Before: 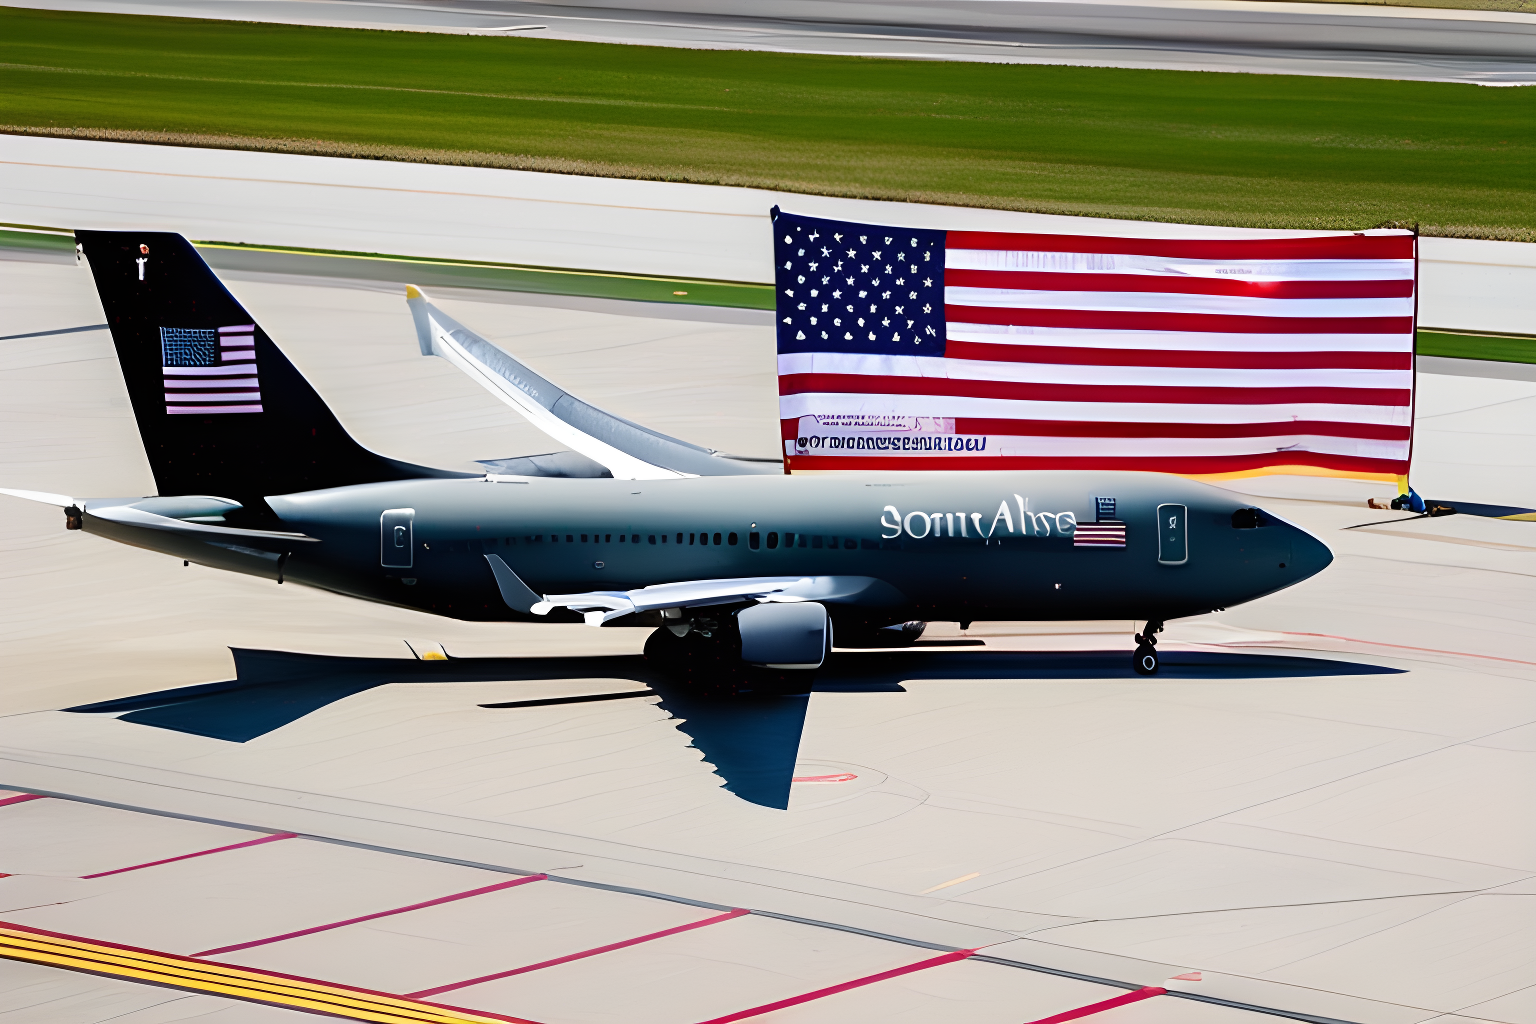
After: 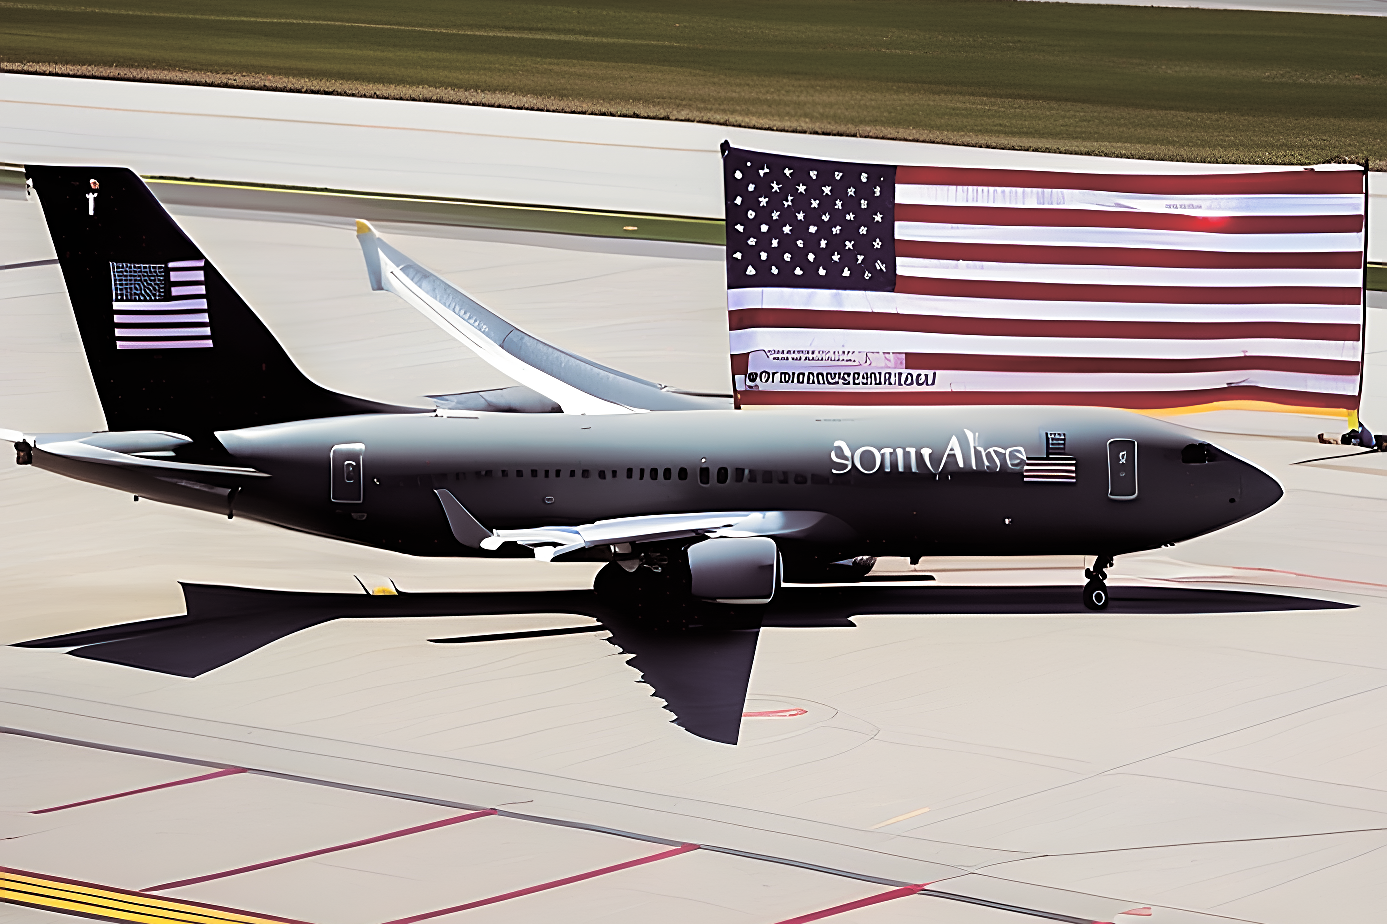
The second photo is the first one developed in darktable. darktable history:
crop: left 3.305%, top 6.436%, right 6.389%, bottom 3.258%
split-toning: shadows › saturation 0.24, highlights › hue 54°, highlights › saturation 0.24
sharpen: on, module defaults
